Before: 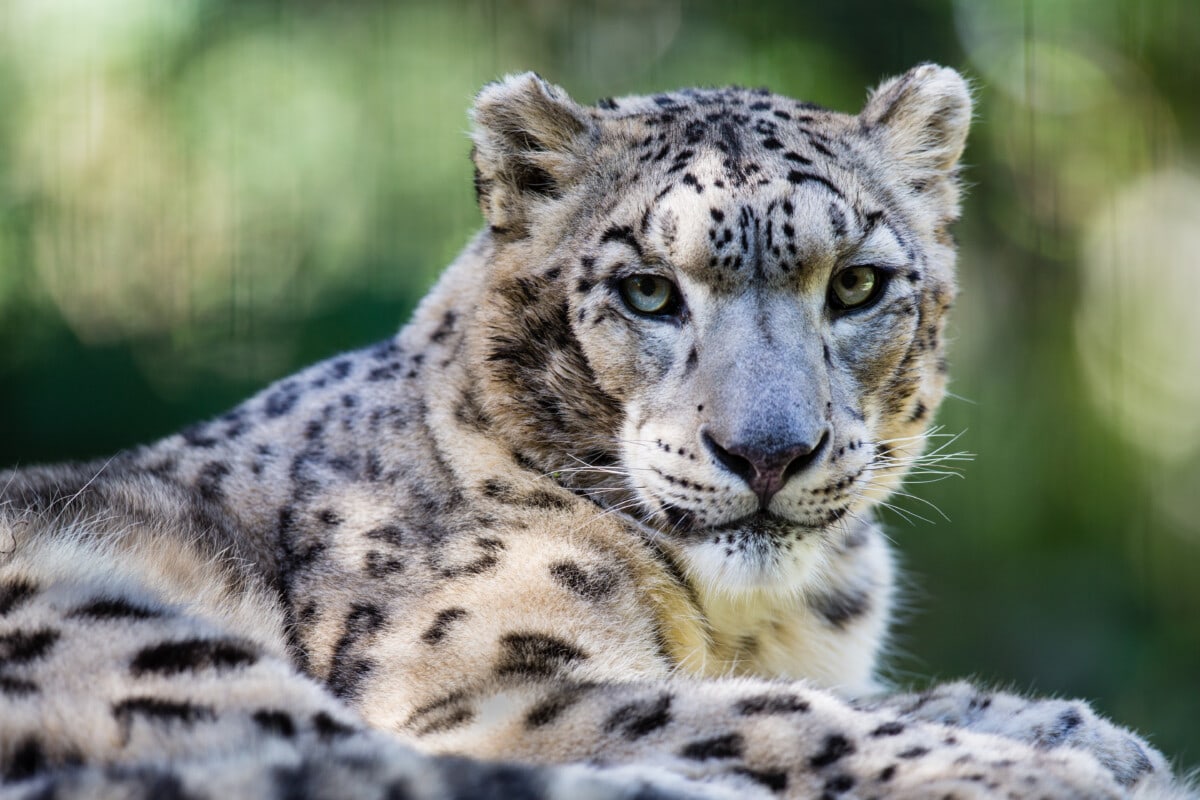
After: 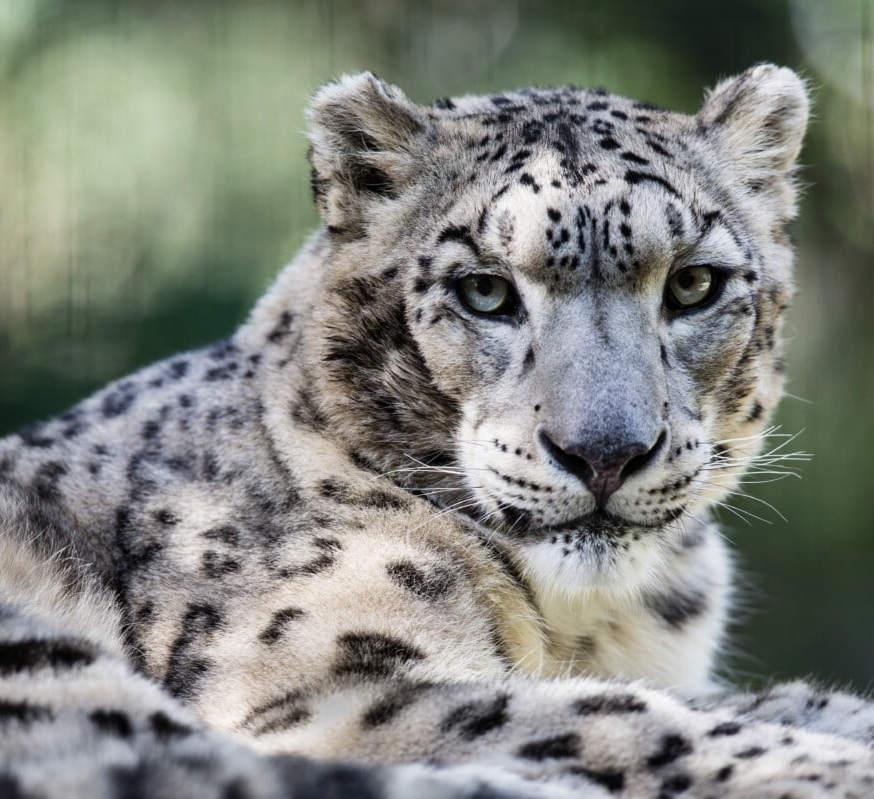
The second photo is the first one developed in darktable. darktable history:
crop: left 13.61%, right 13.504%
contrast brightness saturation: contrast 0.096, saturation -0.352
